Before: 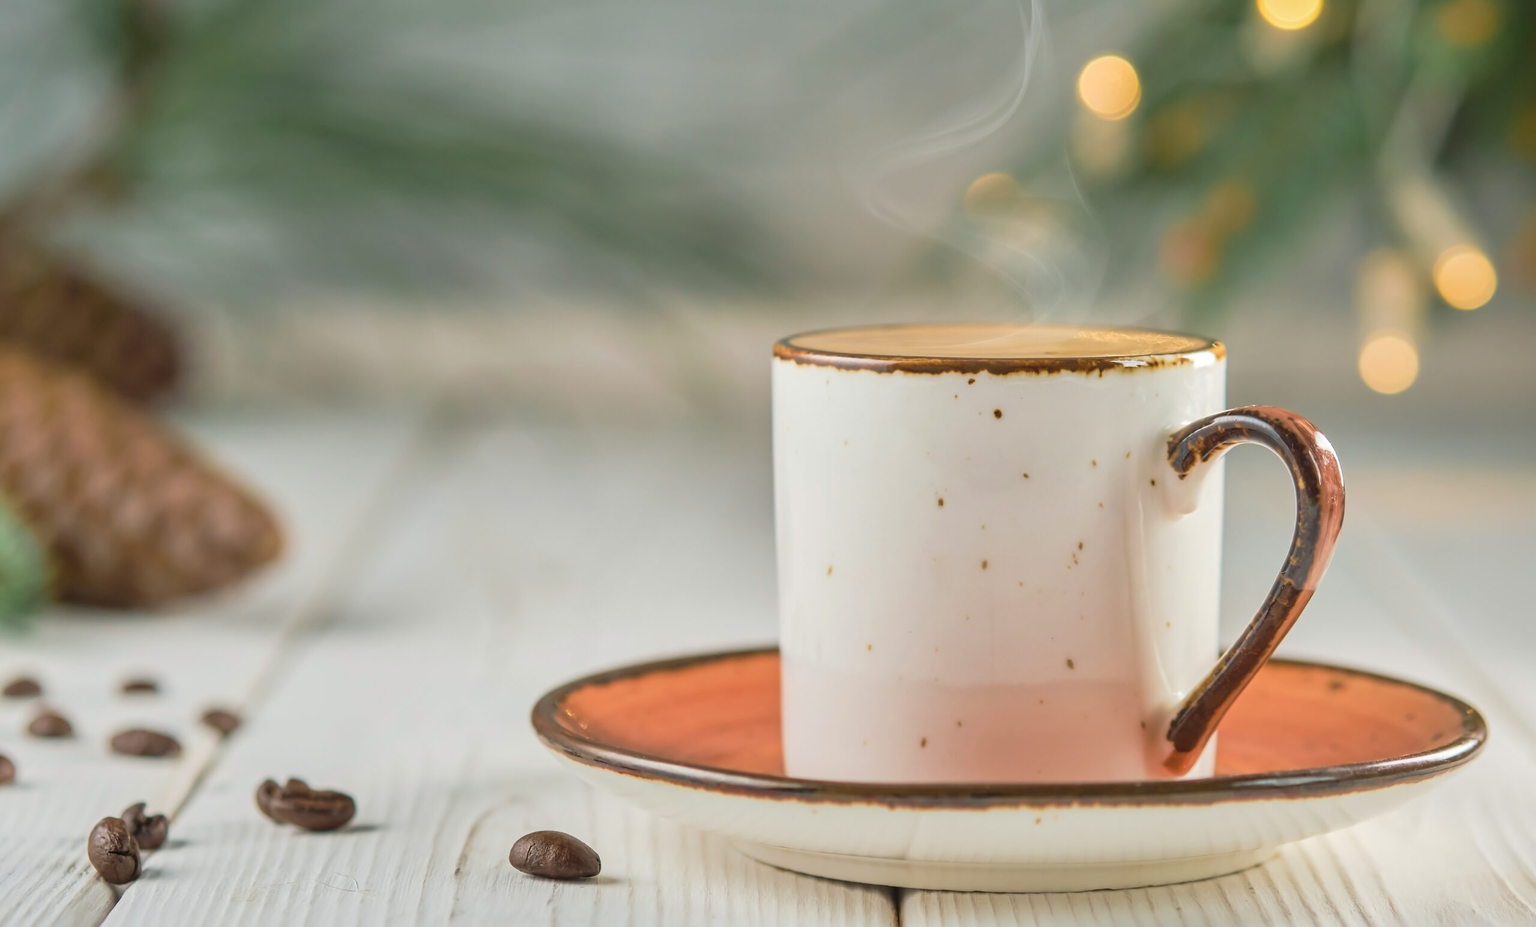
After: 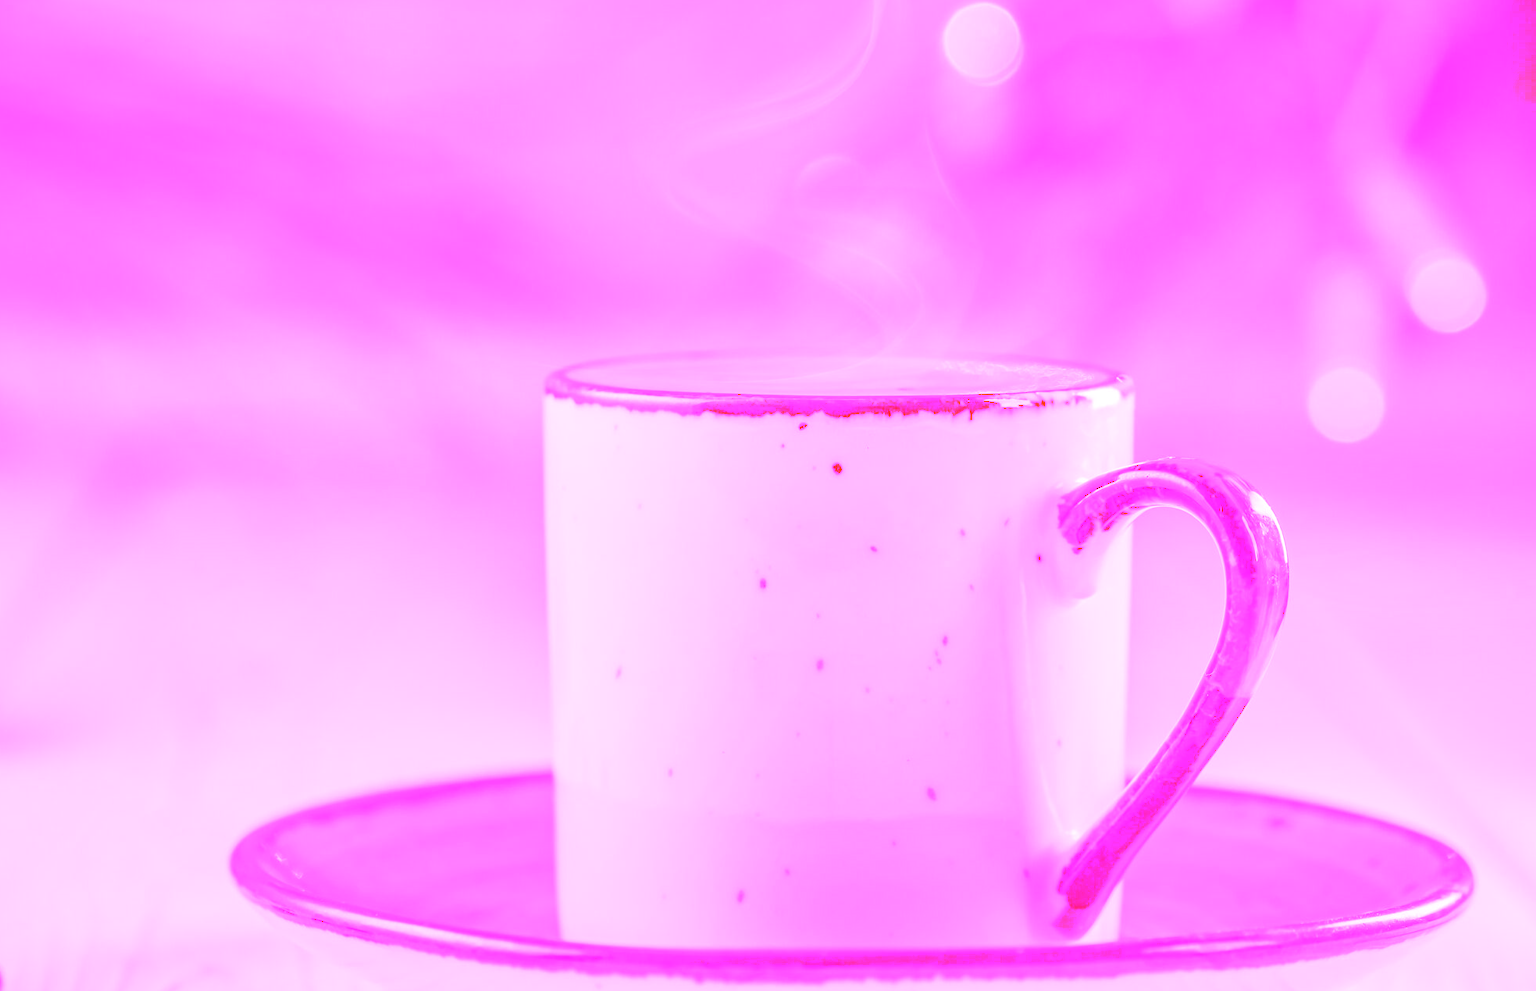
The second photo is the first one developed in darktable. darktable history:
crop: left 23.095%, top 5.827%, bottom 11.854%
white balance: red 8, blue 8
